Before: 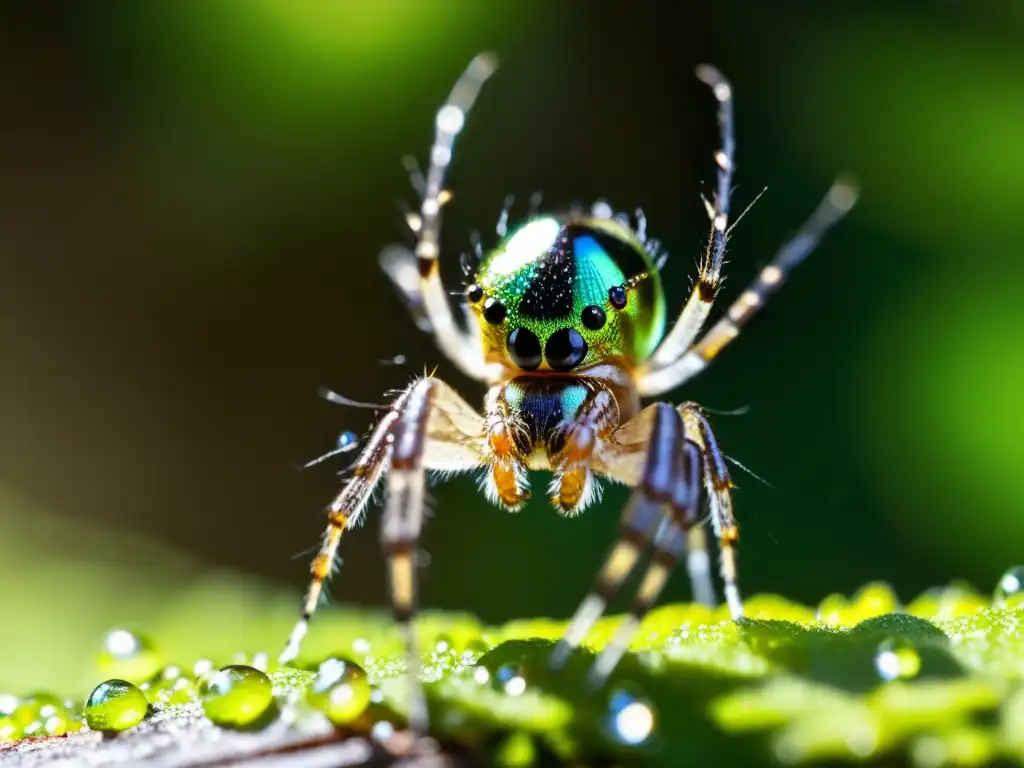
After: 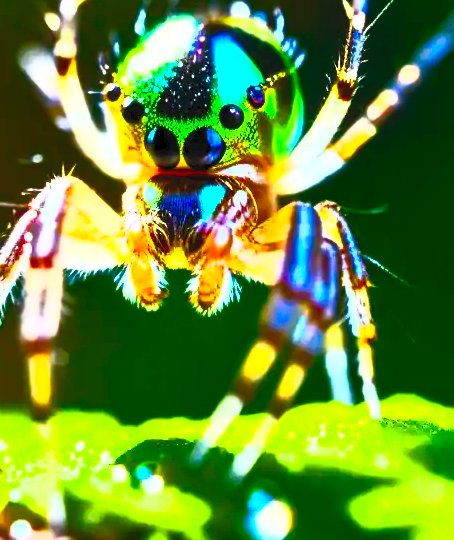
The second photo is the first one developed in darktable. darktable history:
contrast brightness saturation: contrast 1, brightness 1, saturation 1
crop: left 35.432%, top 26.233%, right 20.145%, bottom 3.432%
color balance rgb: perceptual saturation grading › global saturation 20%, perceptual saturation grading › highlights -25%, perceptual saturation grading › shadows 50.52%, global vibrance 40.24%
